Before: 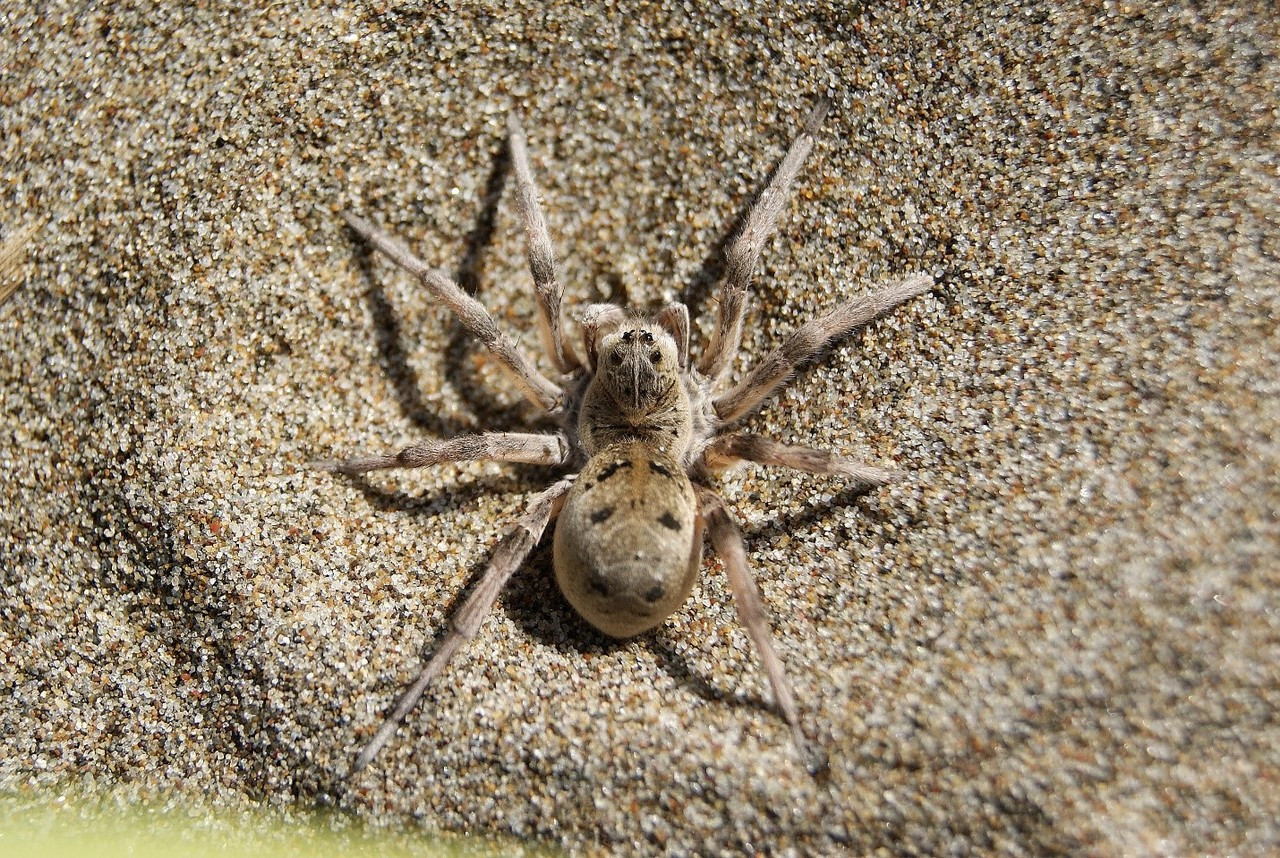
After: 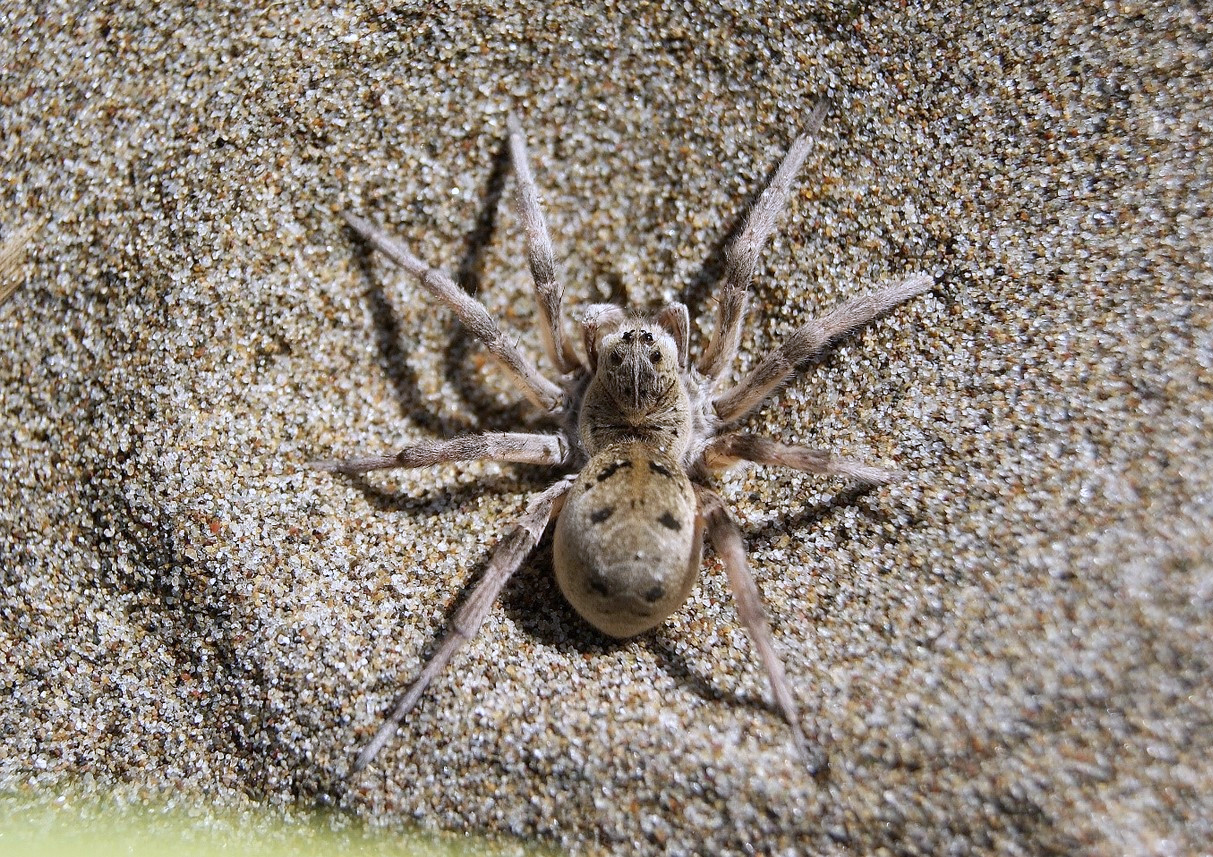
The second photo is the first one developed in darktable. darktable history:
white balance: red 0.967, blue 1.119, emerald 0.756
crop and rotate: right 5.167%
